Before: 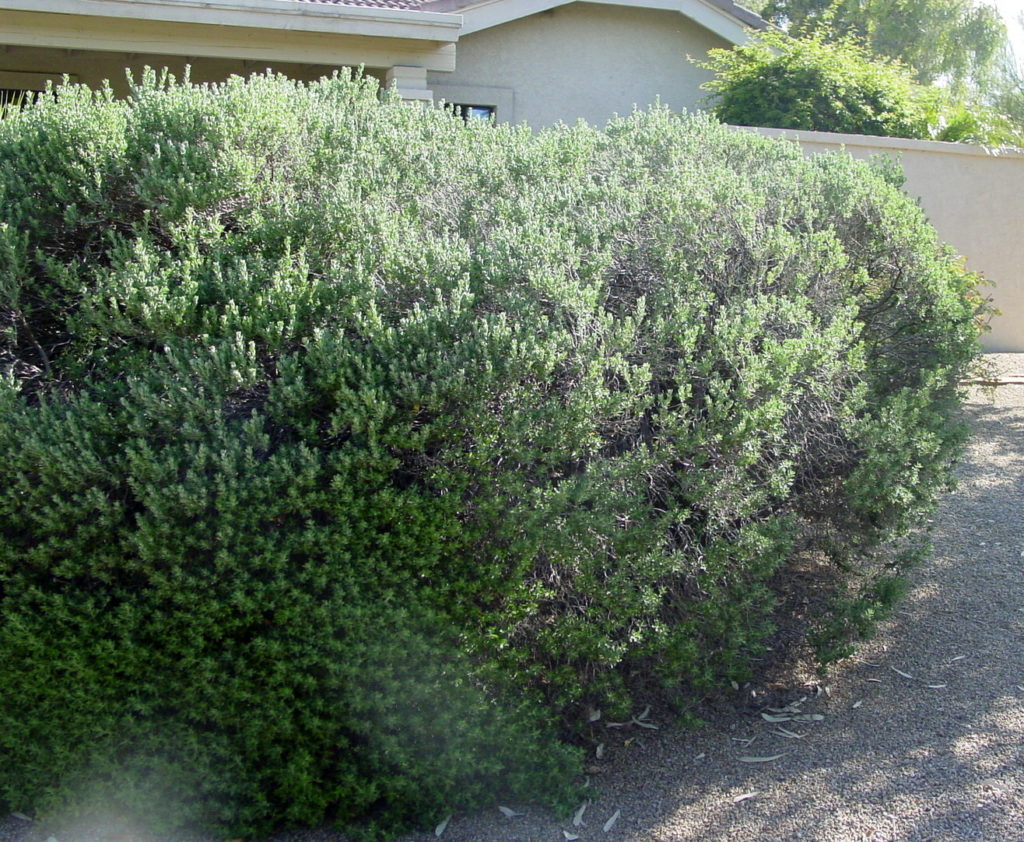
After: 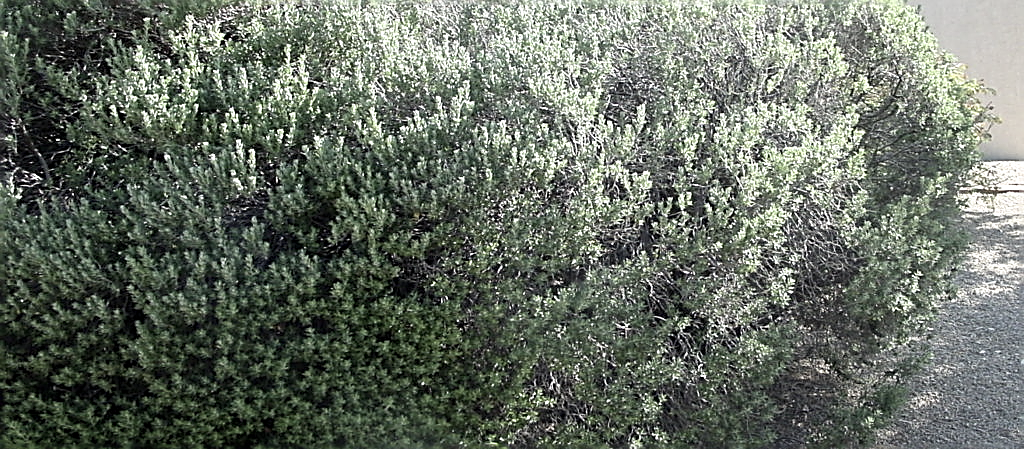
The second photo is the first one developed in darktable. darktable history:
crop and rotate: top 22.822%, bottom 23.804%
exposure: exposure 0.352 EV, compensate highlight preservation false
sharpen: amount 1.005
color correction: highlights b* 0.035, saturation 0.516
